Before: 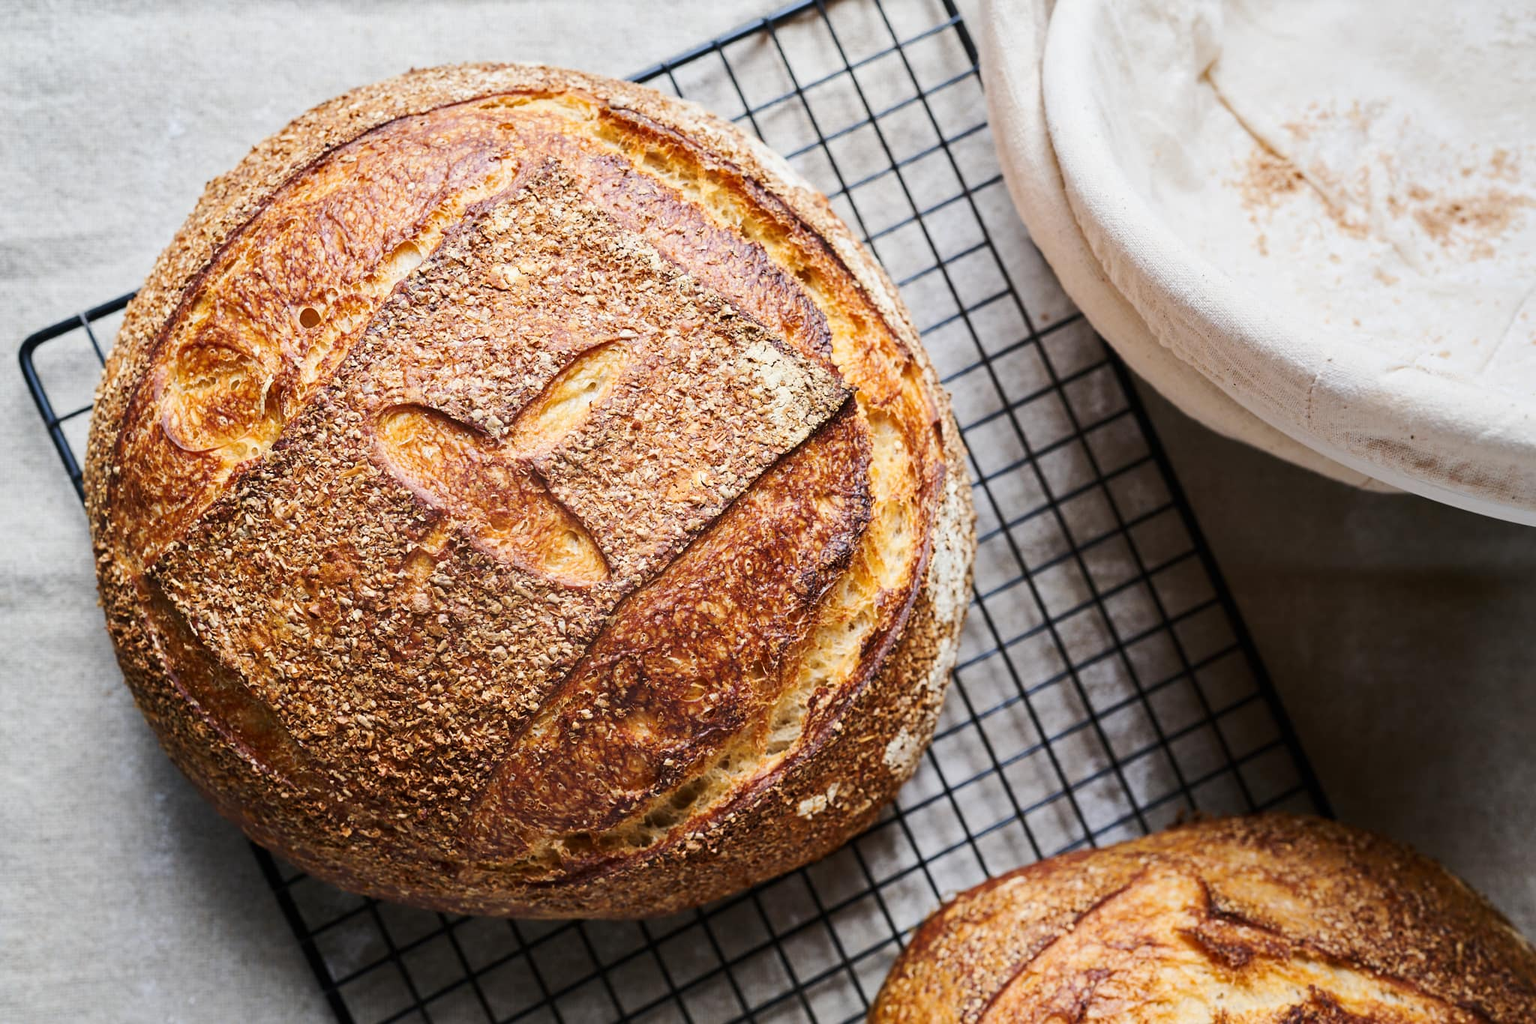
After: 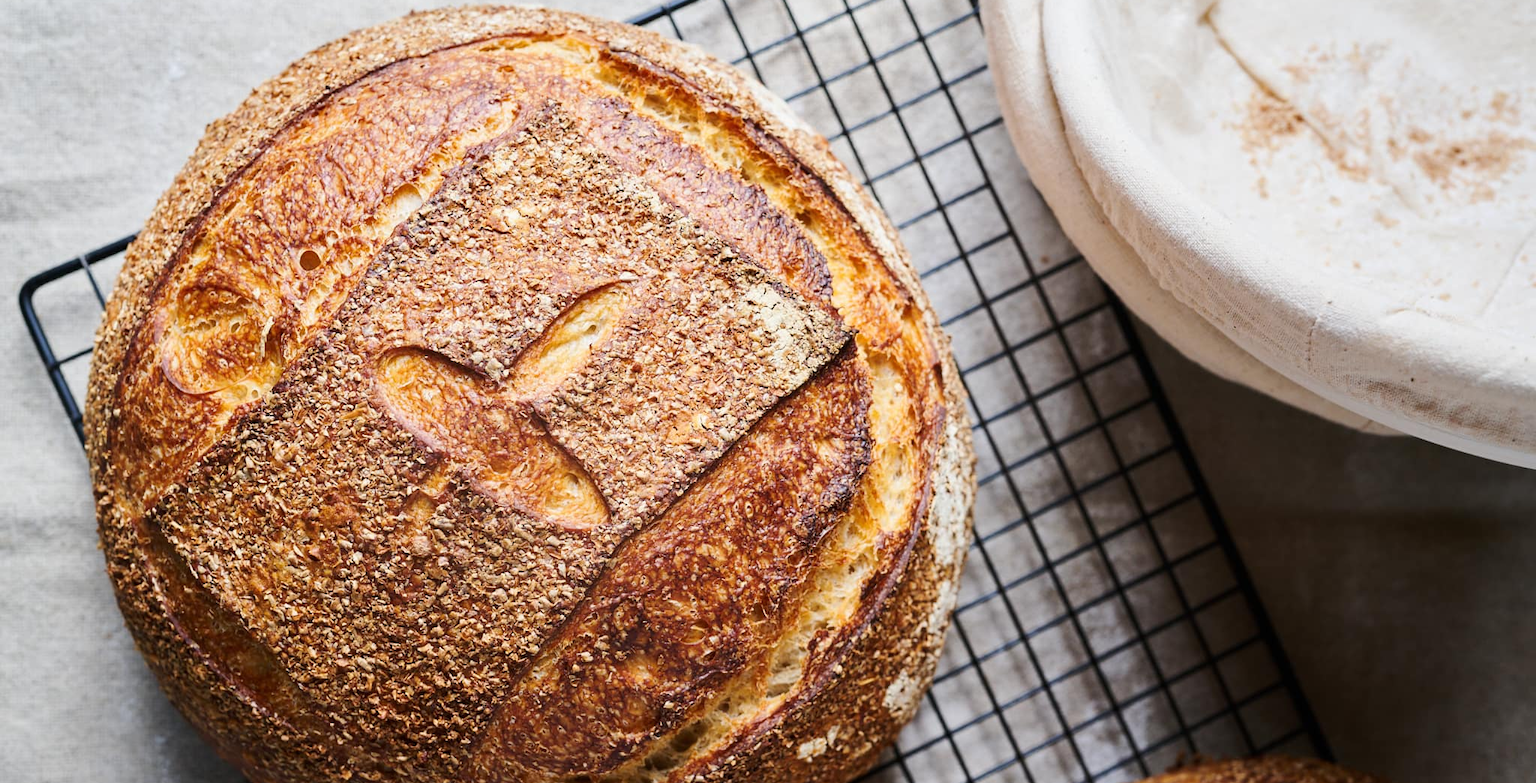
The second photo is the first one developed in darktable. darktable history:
crop: top 5.681%, bottom 17.768%
